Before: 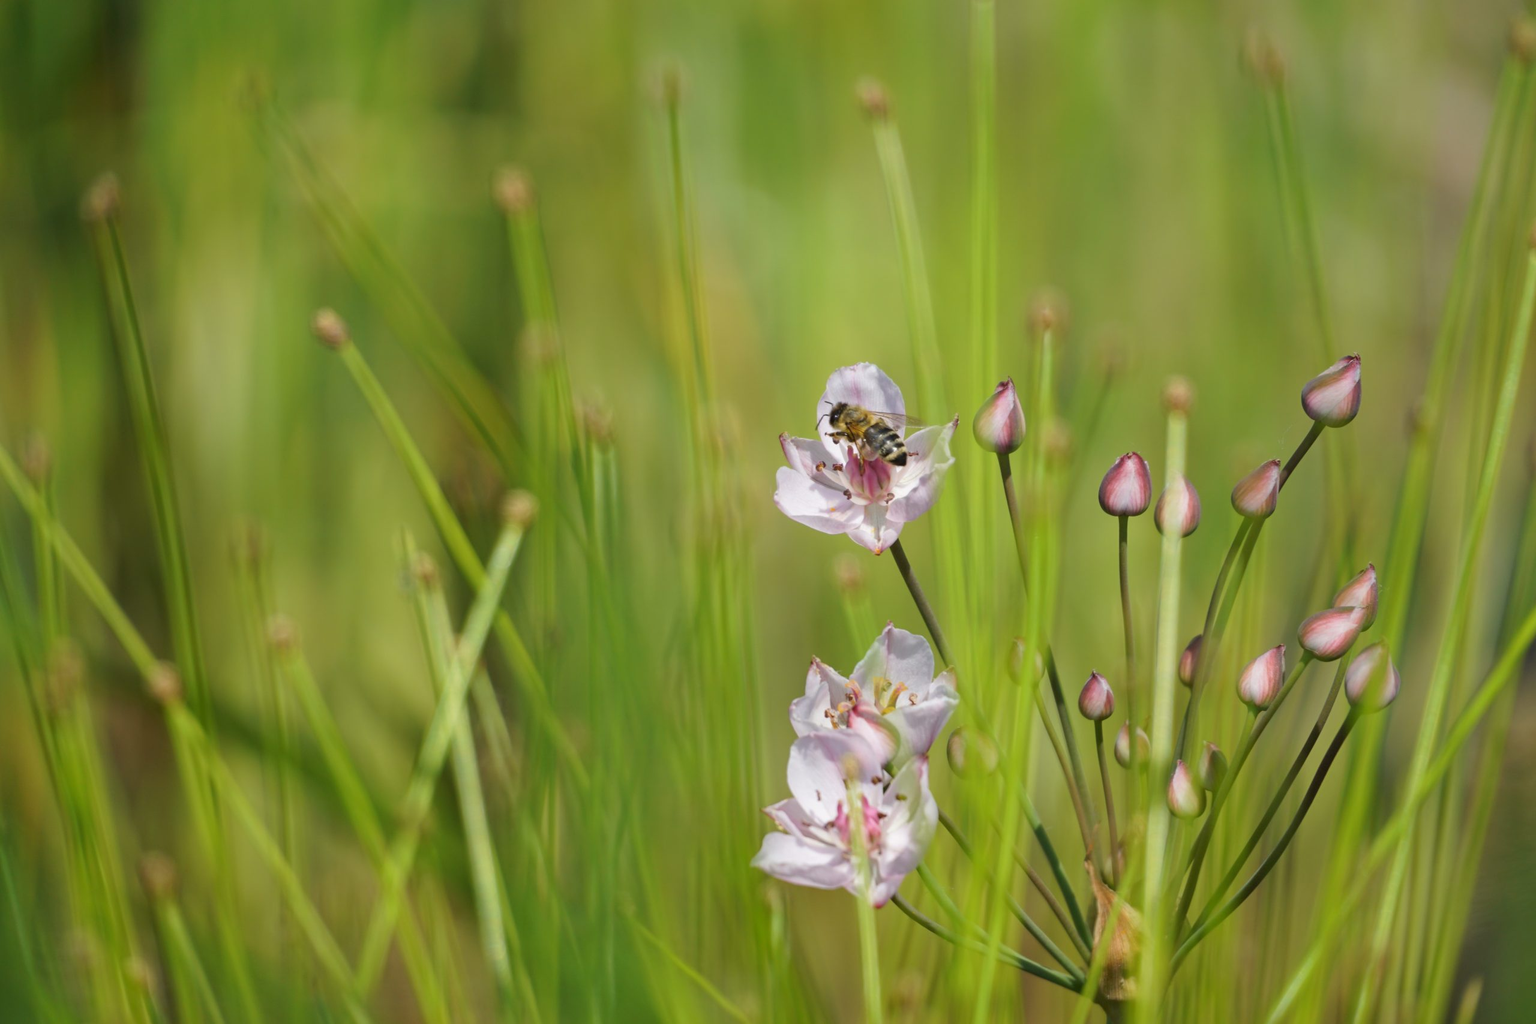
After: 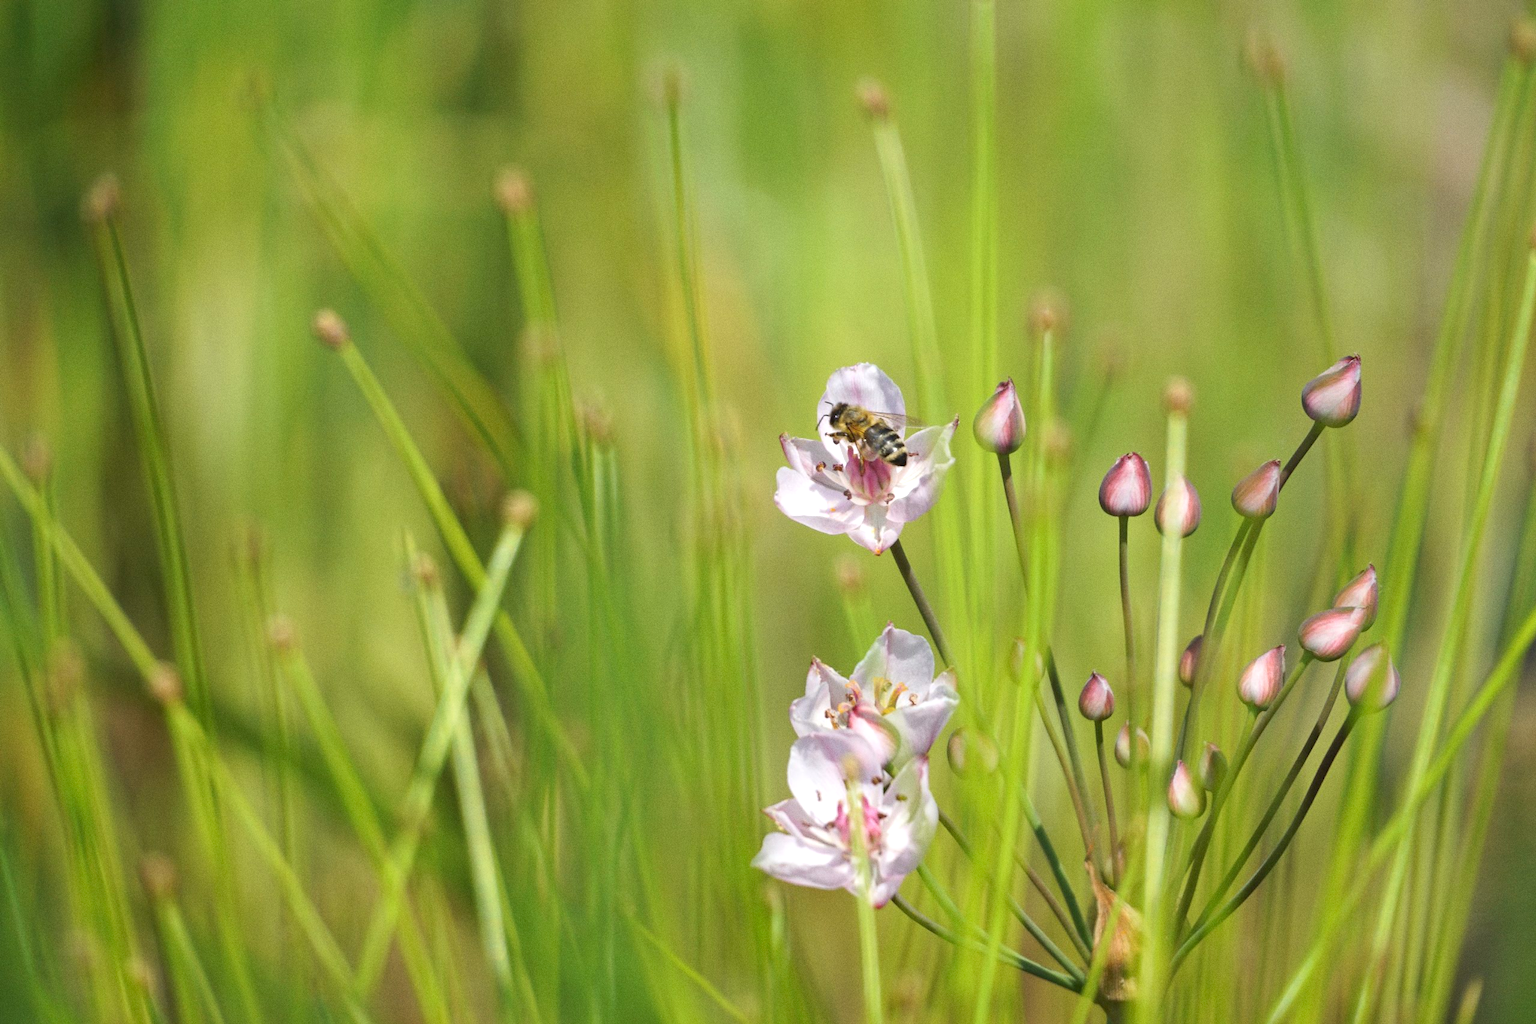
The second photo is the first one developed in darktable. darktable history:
grain: coarseness 0.09 ISO
exposure: exposure 0.426 EV, compensate highlight preservation false
